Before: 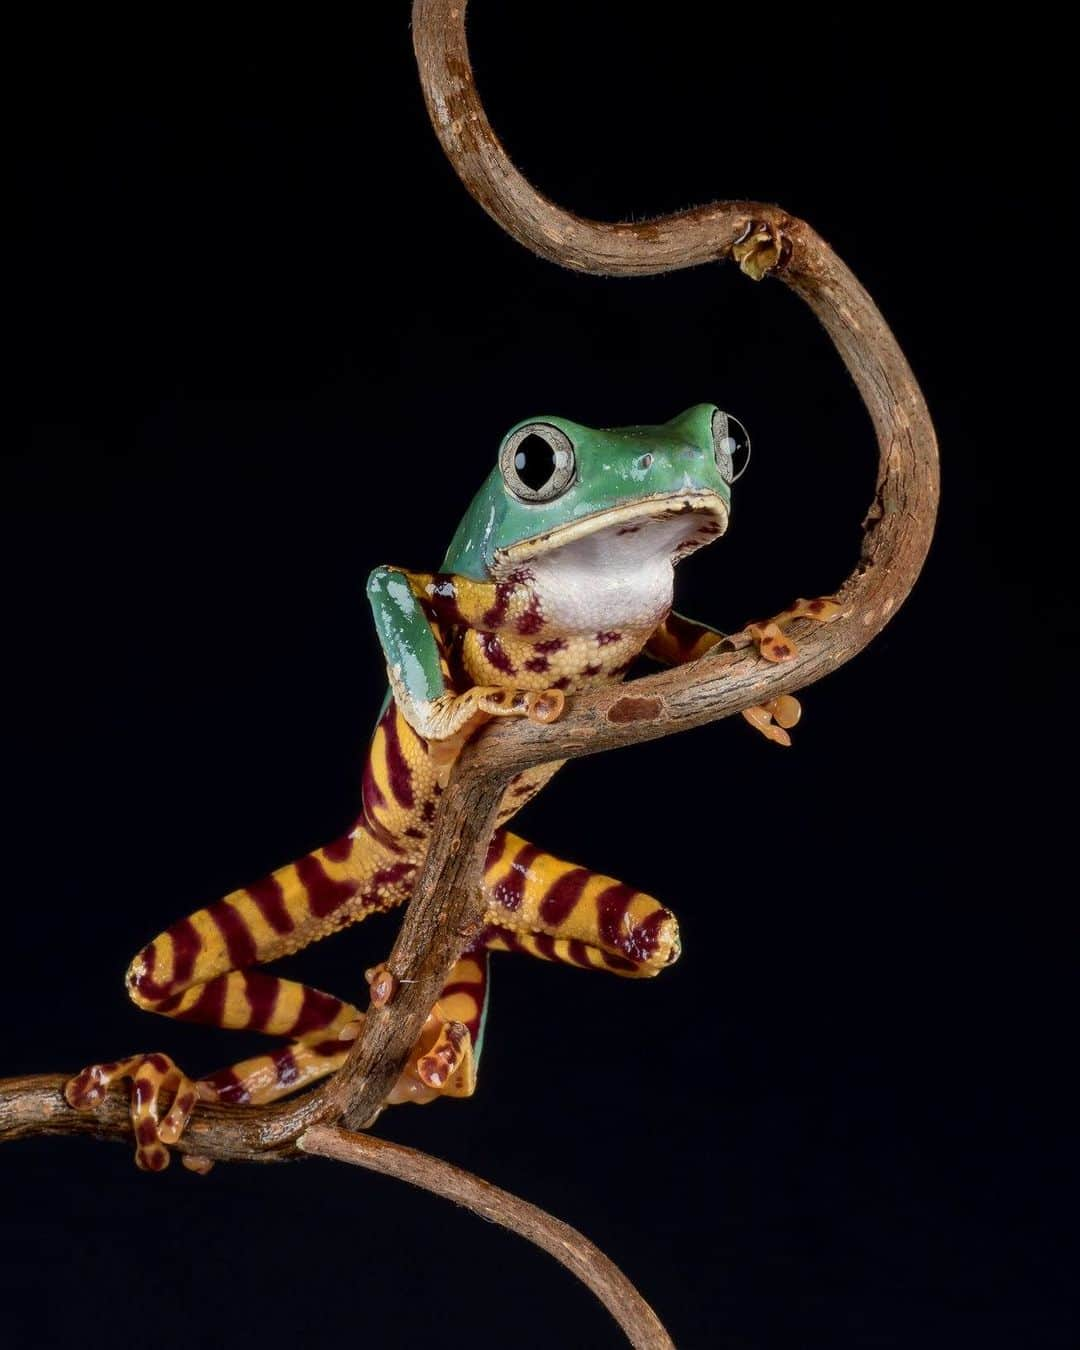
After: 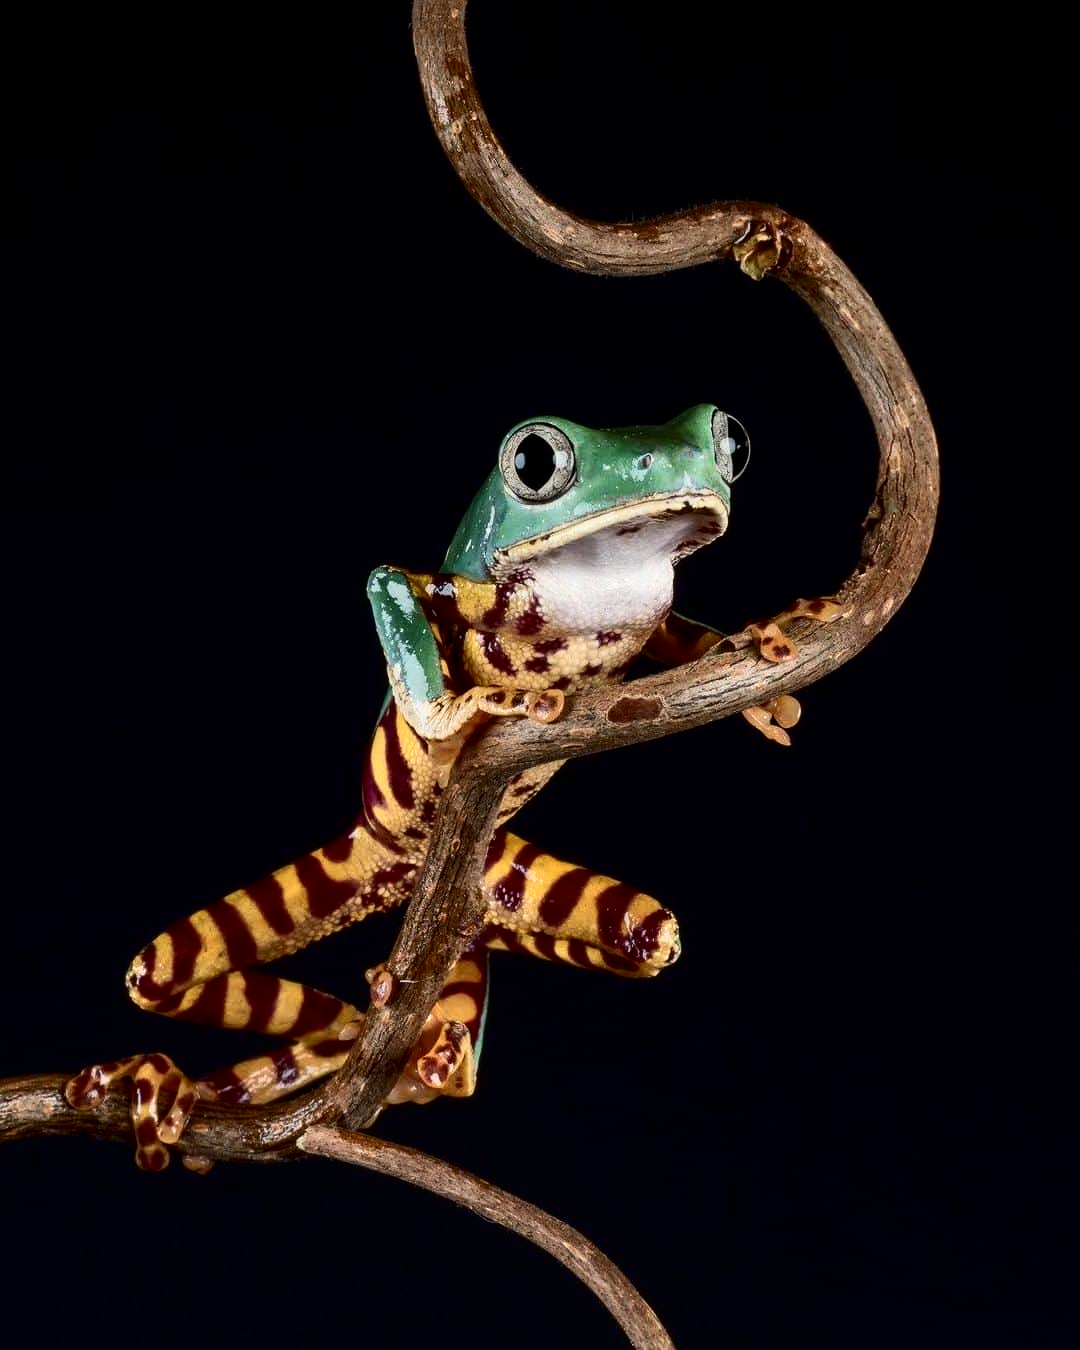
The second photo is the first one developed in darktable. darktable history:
contrast brightness saturation: contrast 0.299
